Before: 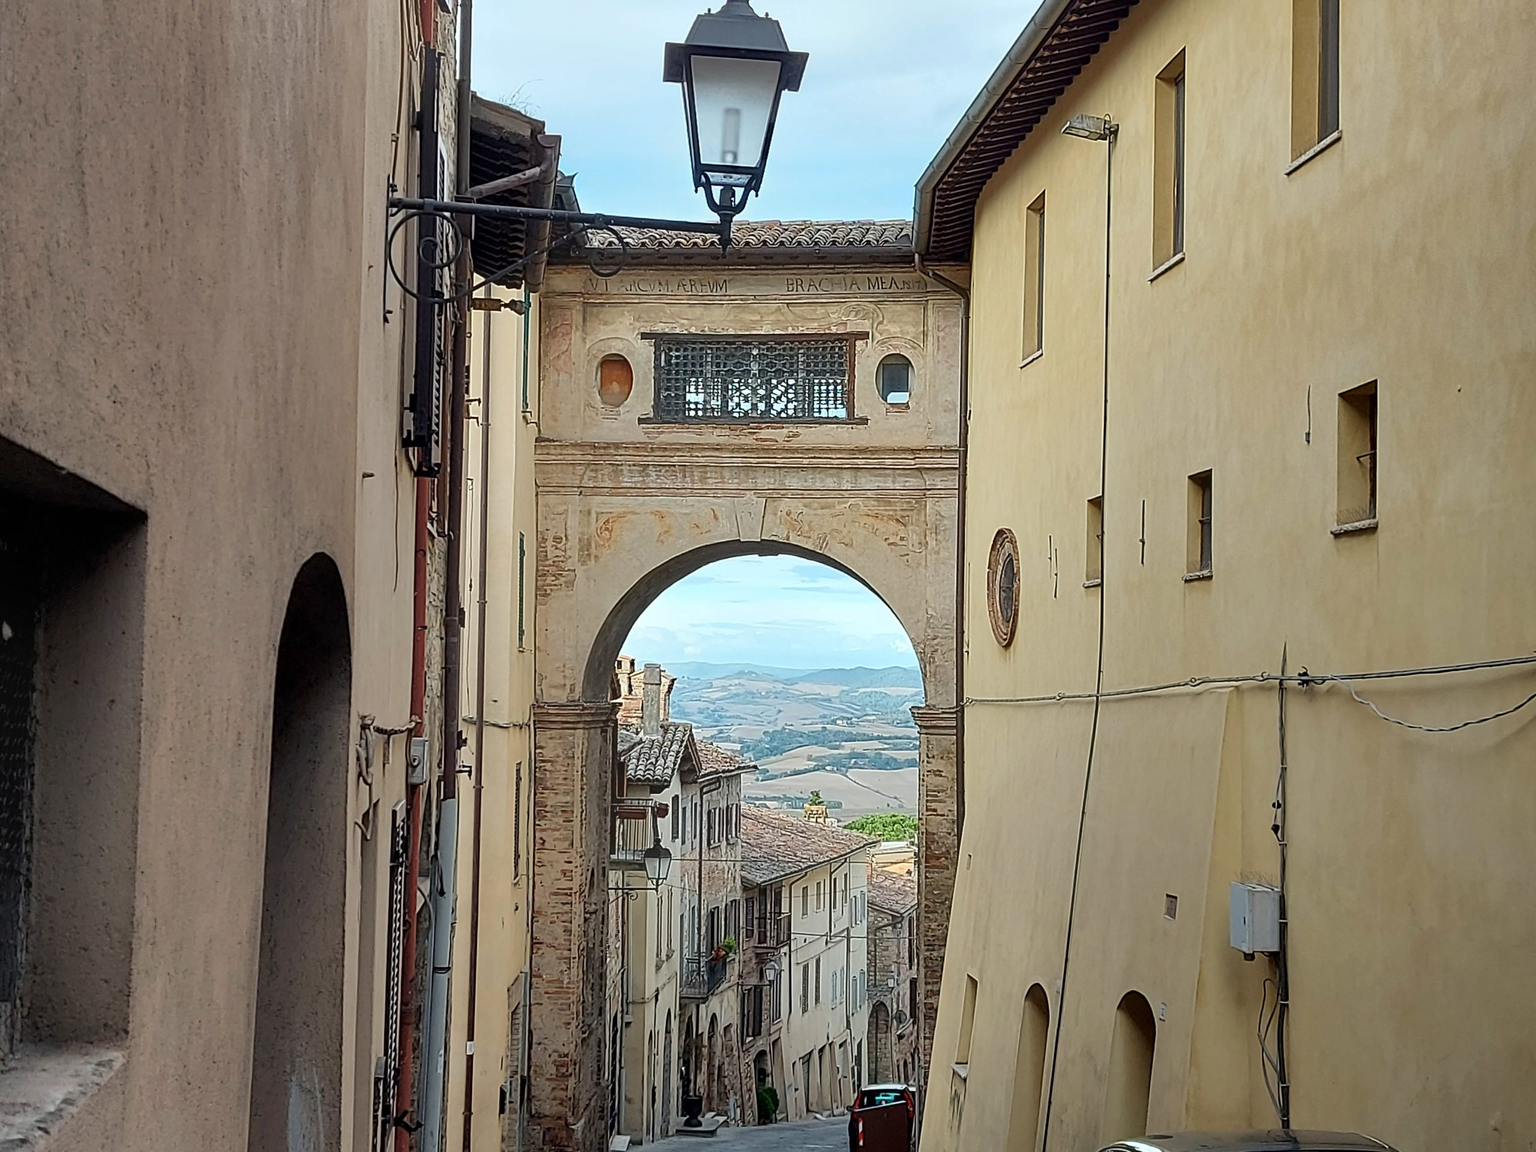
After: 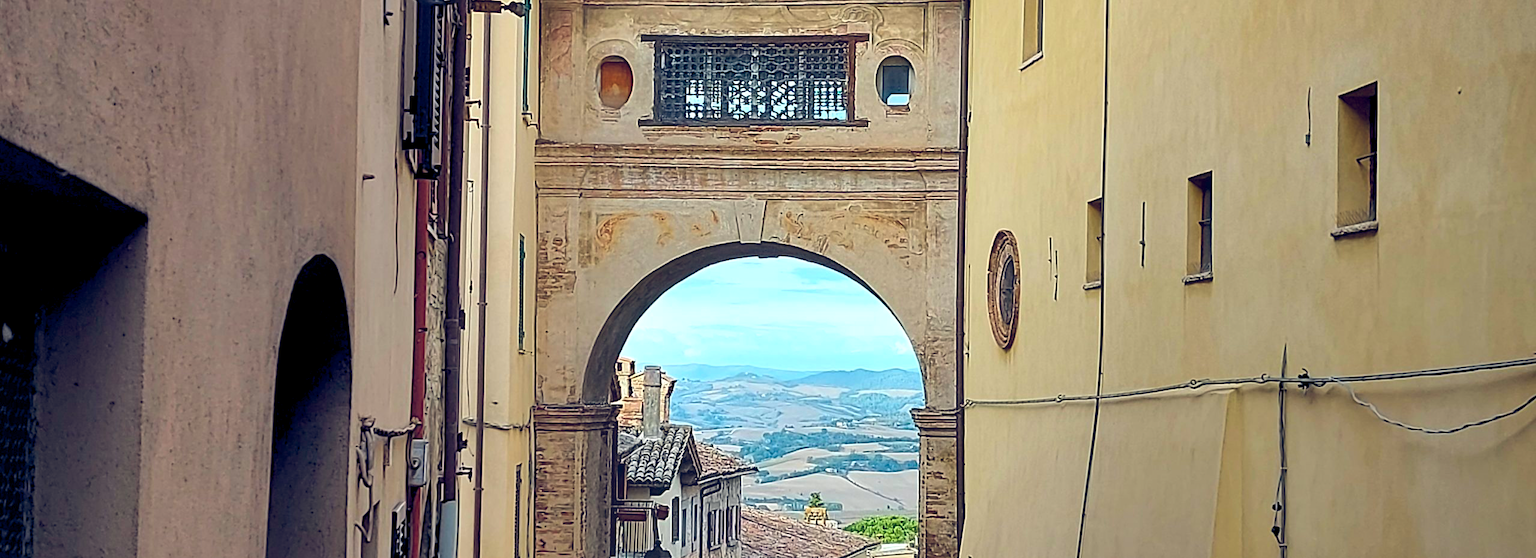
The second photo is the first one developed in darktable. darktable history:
color balance rgb: highlights gain › luminance 14.715%, global offset › luminance -0.286%, global offset › chroma 0.301%, global offset › hue 261.03°, perceptual saturation grading › global saturation 14.545%, global vibrance 40.43%
crop and rotate: top 25.902%, bottom 25.658%
